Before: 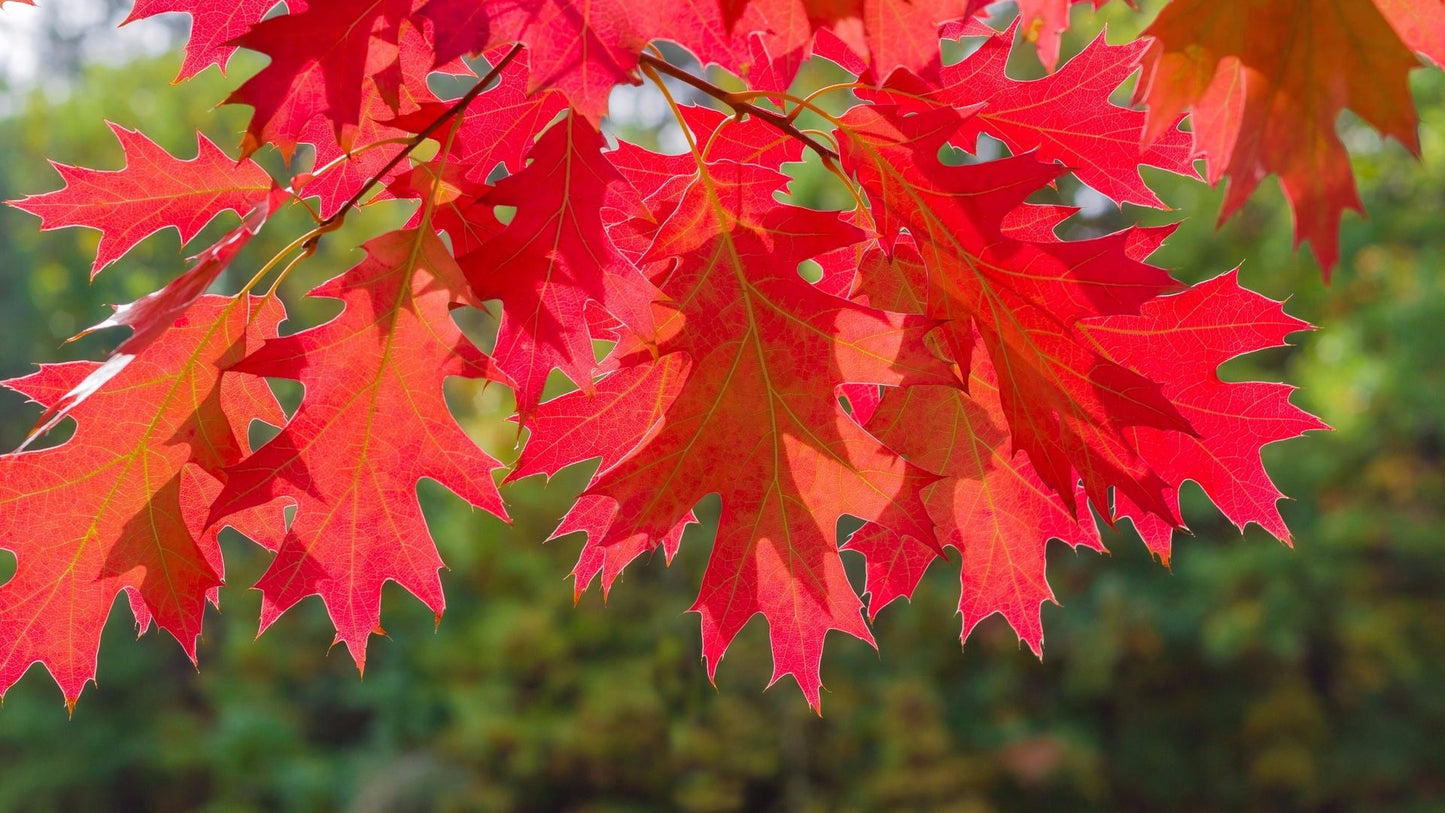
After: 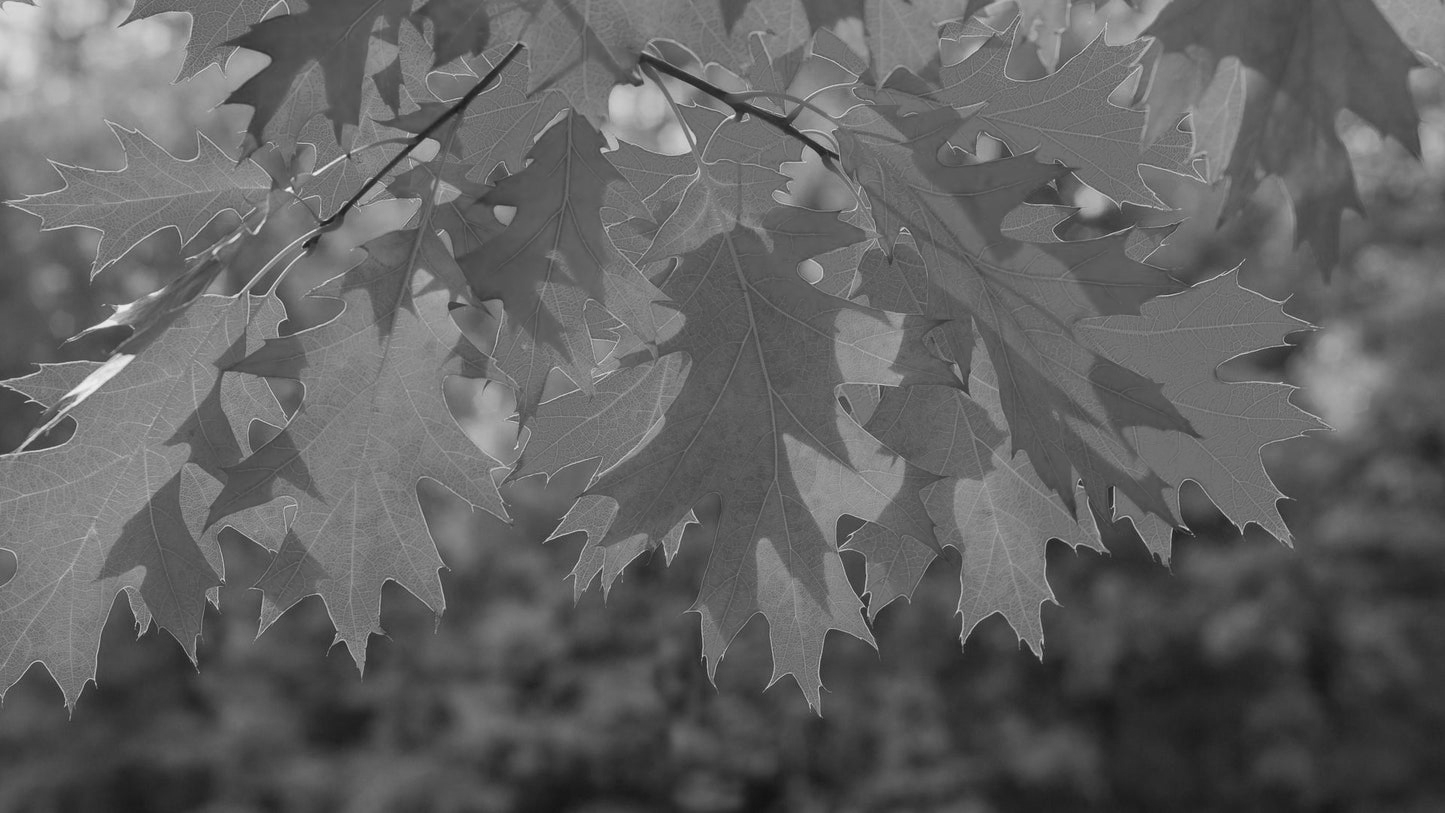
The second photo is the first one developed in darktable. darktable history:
monochrome: a 26.22, b 42.67, size 0.8
white balance: red 0.948, green 1.02, blue 1.176
